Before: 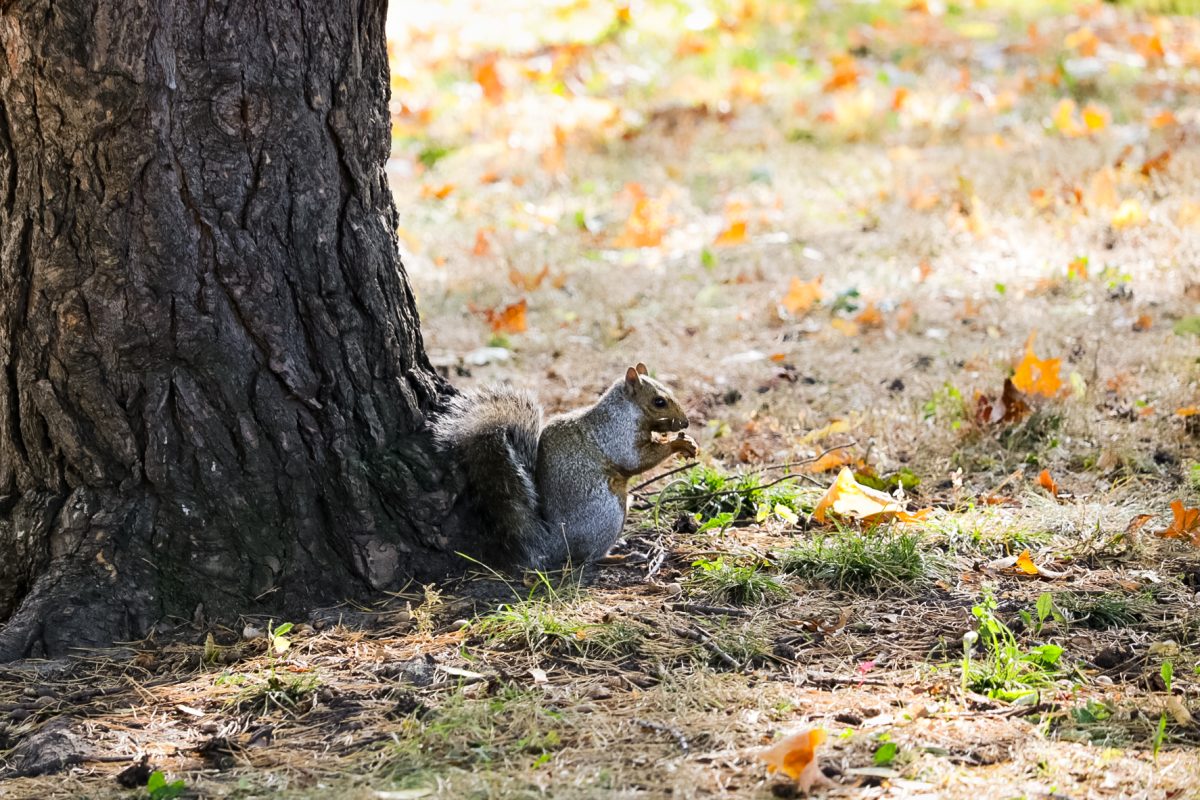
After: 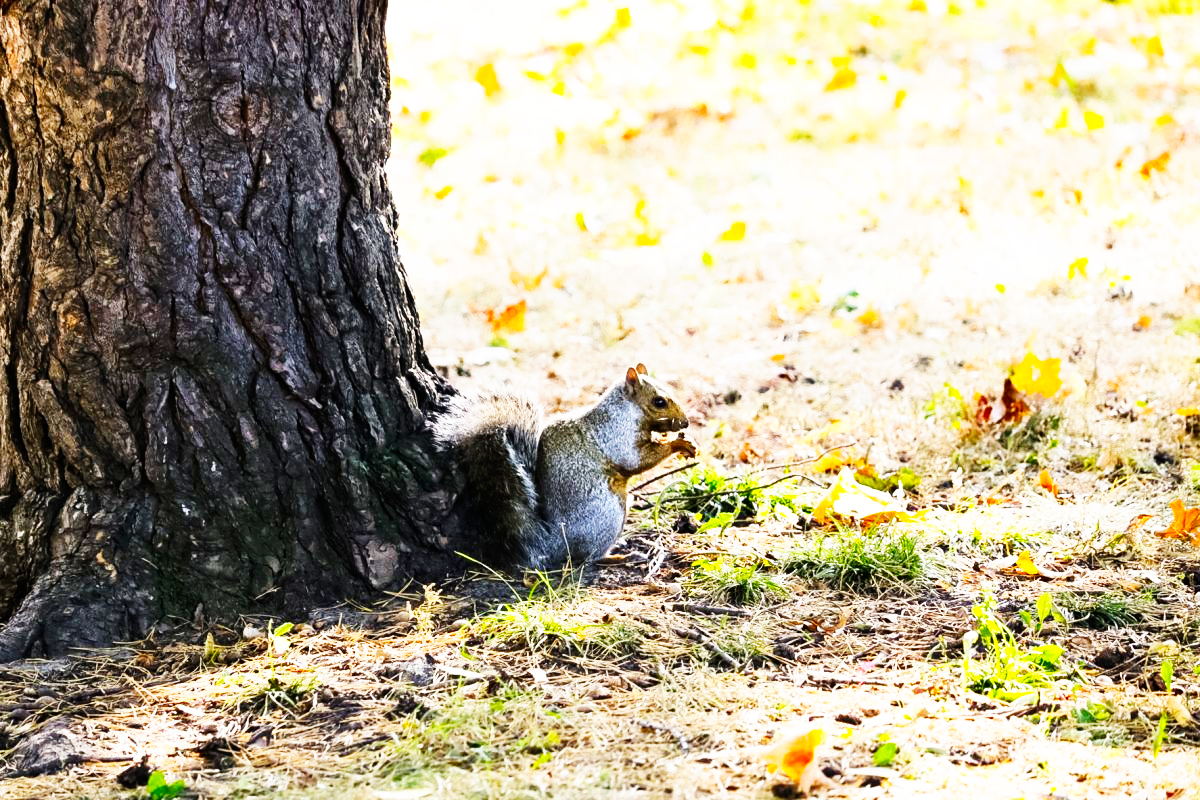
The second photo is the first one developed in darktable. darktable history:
base curve: curves: ch0 [(0, 0) (0.007, 0.004) (0.027, 0.03) (0.046, 0.07) (0.207, 0.54) (0.442, 0.872) (0.673, 0.972) (1, 1)], preserve colors none
color balance: output saturation 120%
